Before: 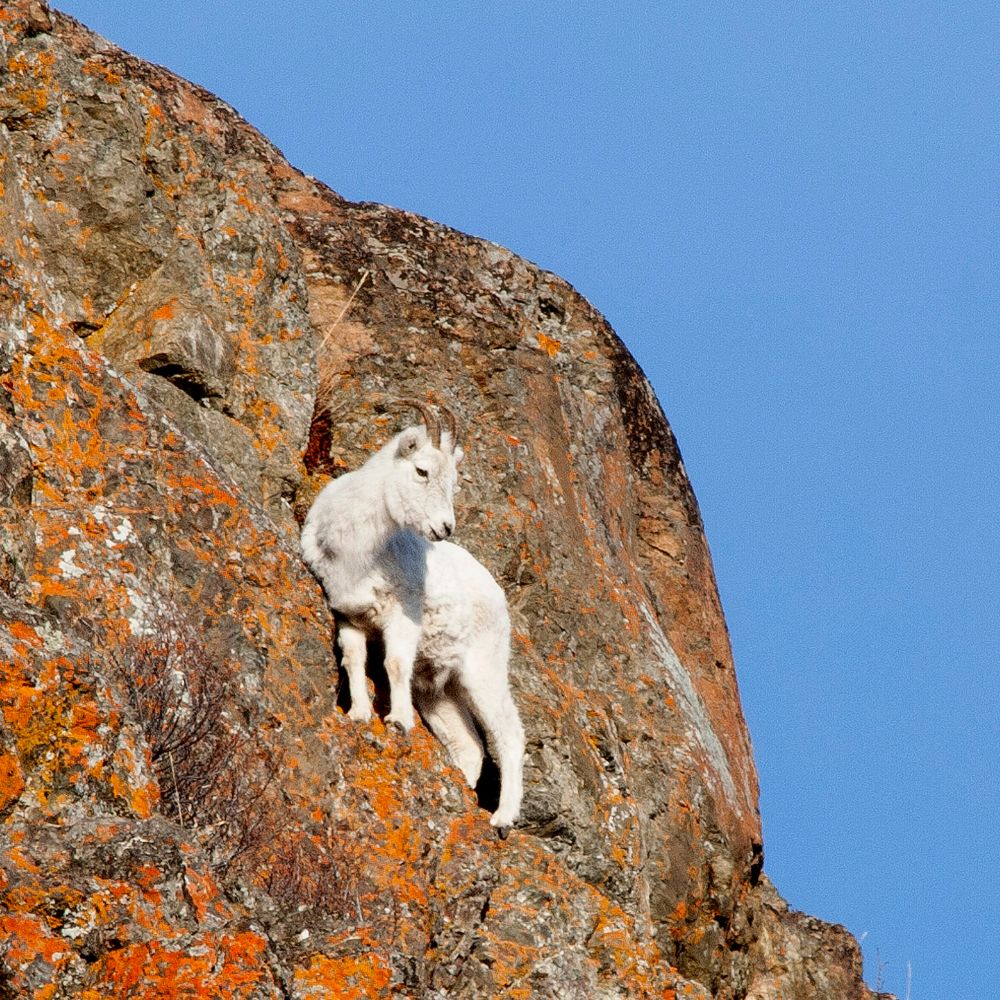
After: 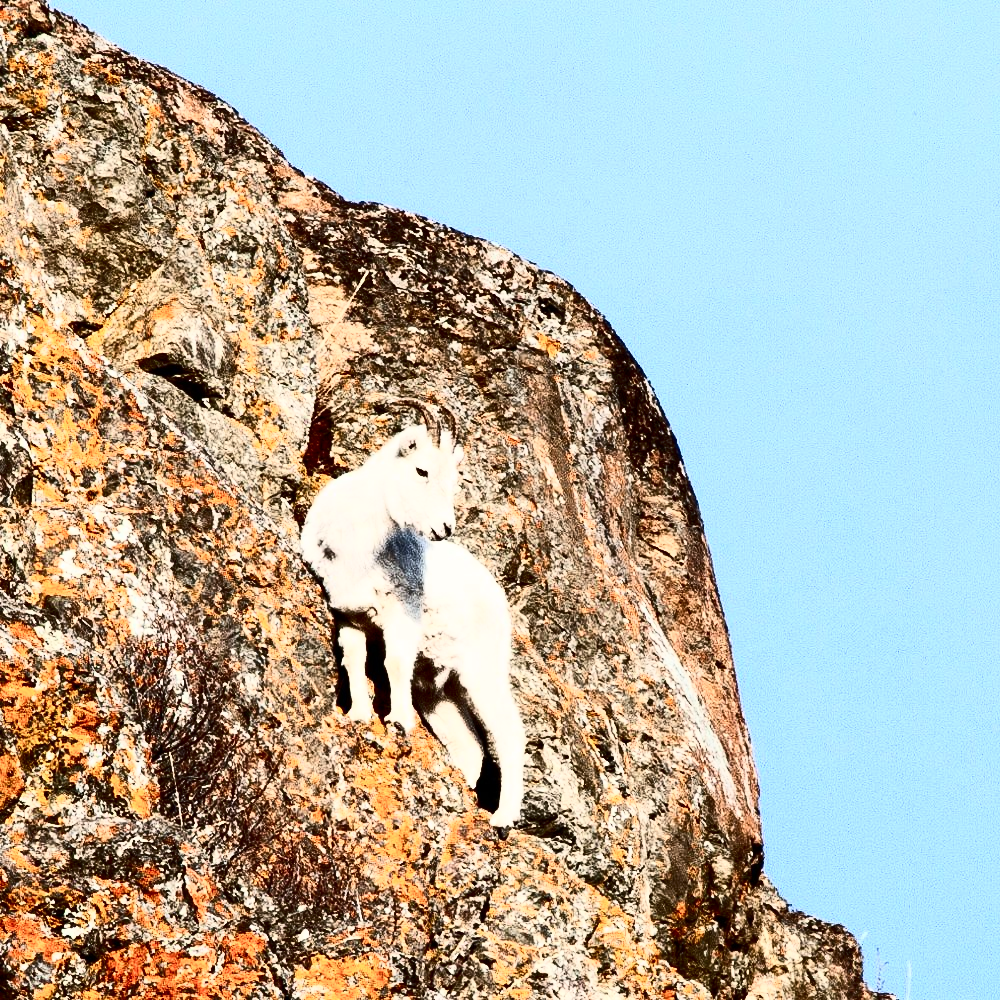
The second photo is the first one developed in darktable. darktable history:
contrast brightness saturation: contrast 0.945, brightness 0.201
